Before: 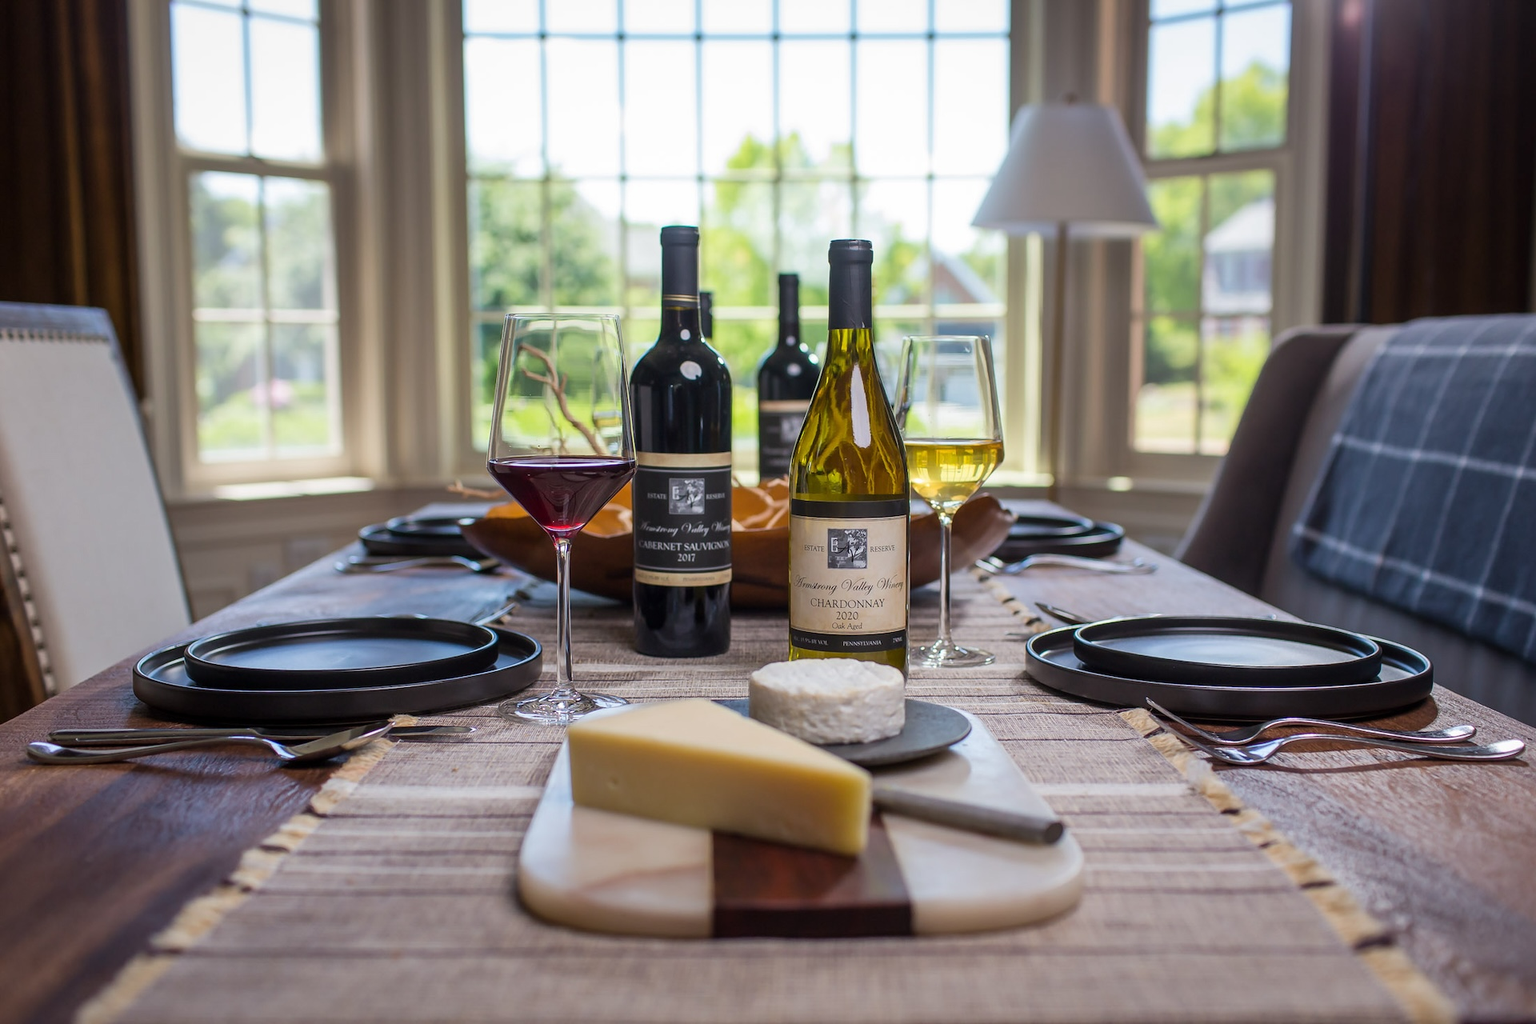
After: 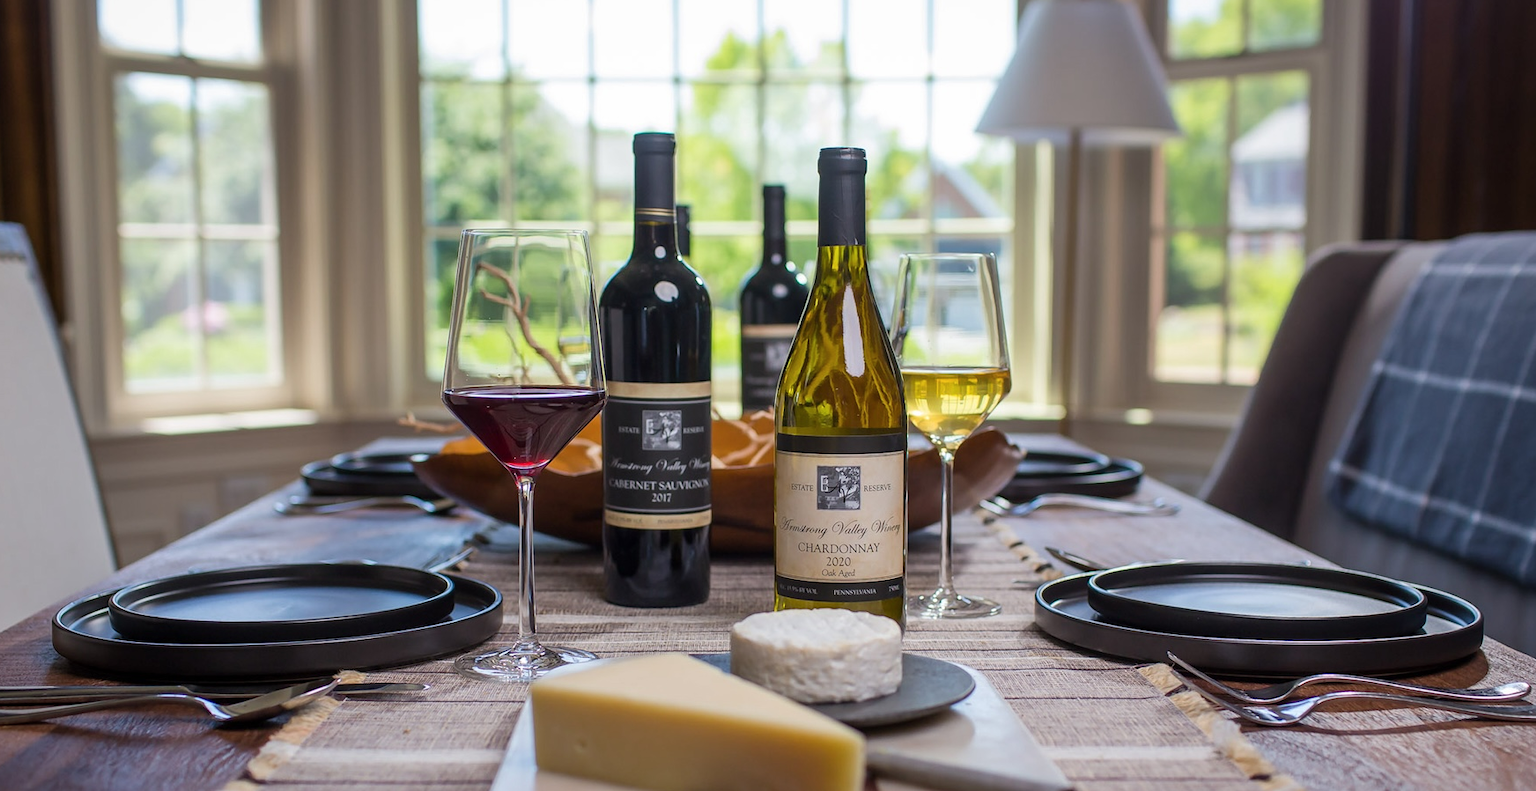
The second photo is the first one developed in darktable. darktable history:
color balance rgb: on, module defaults
crop: left 5.596%, top 10.314%, right 3.534%, bottom 19.395%
